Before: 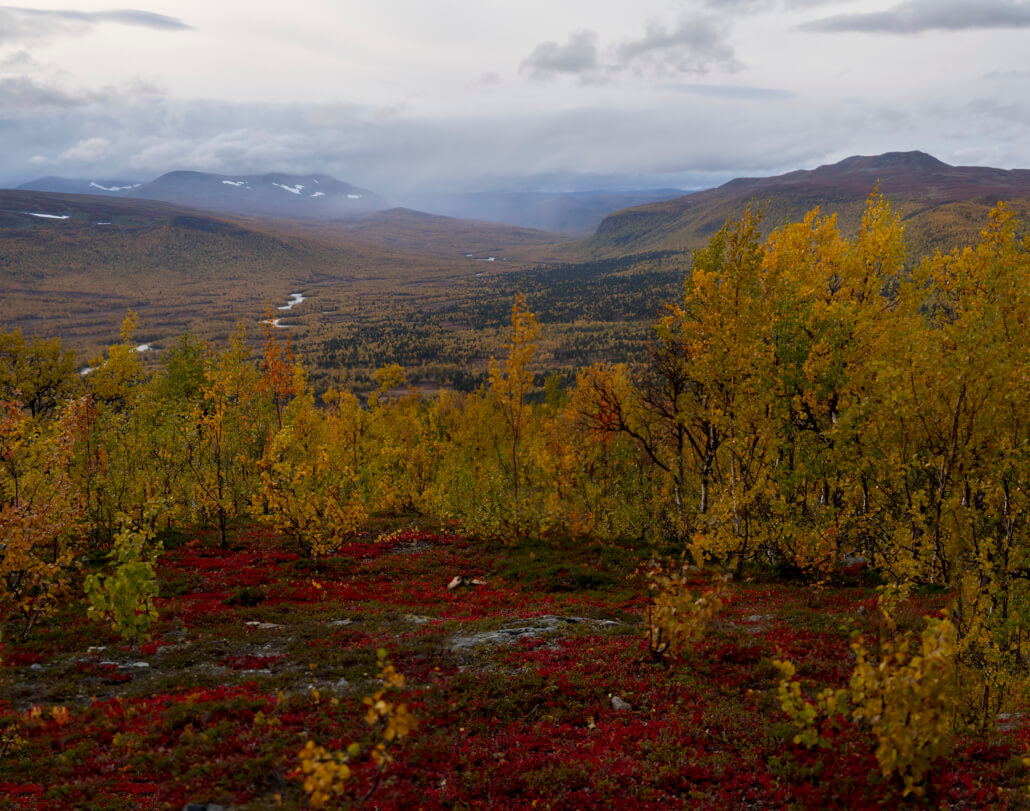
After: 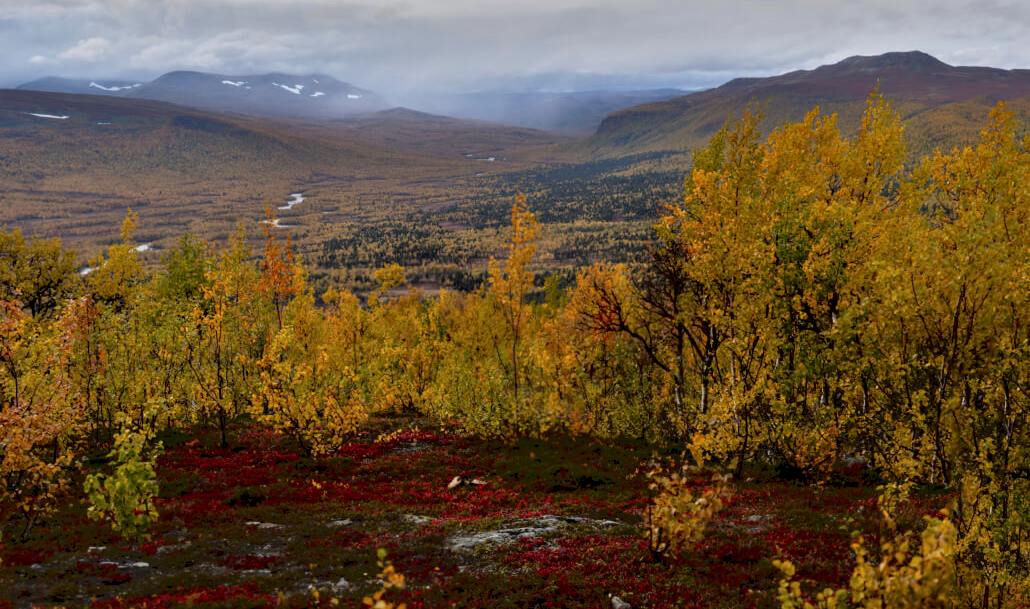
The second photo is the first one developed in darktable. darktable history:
crop and rotate: top 12.439%, bottom 12.398%
local contrast: on, module defaults
tone equalizer: -7 EV -0.648 EV, -6 EV 0.976 EV, -5 EV -0.457 EV, -4 EV 0.446 EV, -3 EV 0.419 EV, -2 EV 0.16 EV, -1 EV -0.149 EV, +0 EV -0.362 EV
